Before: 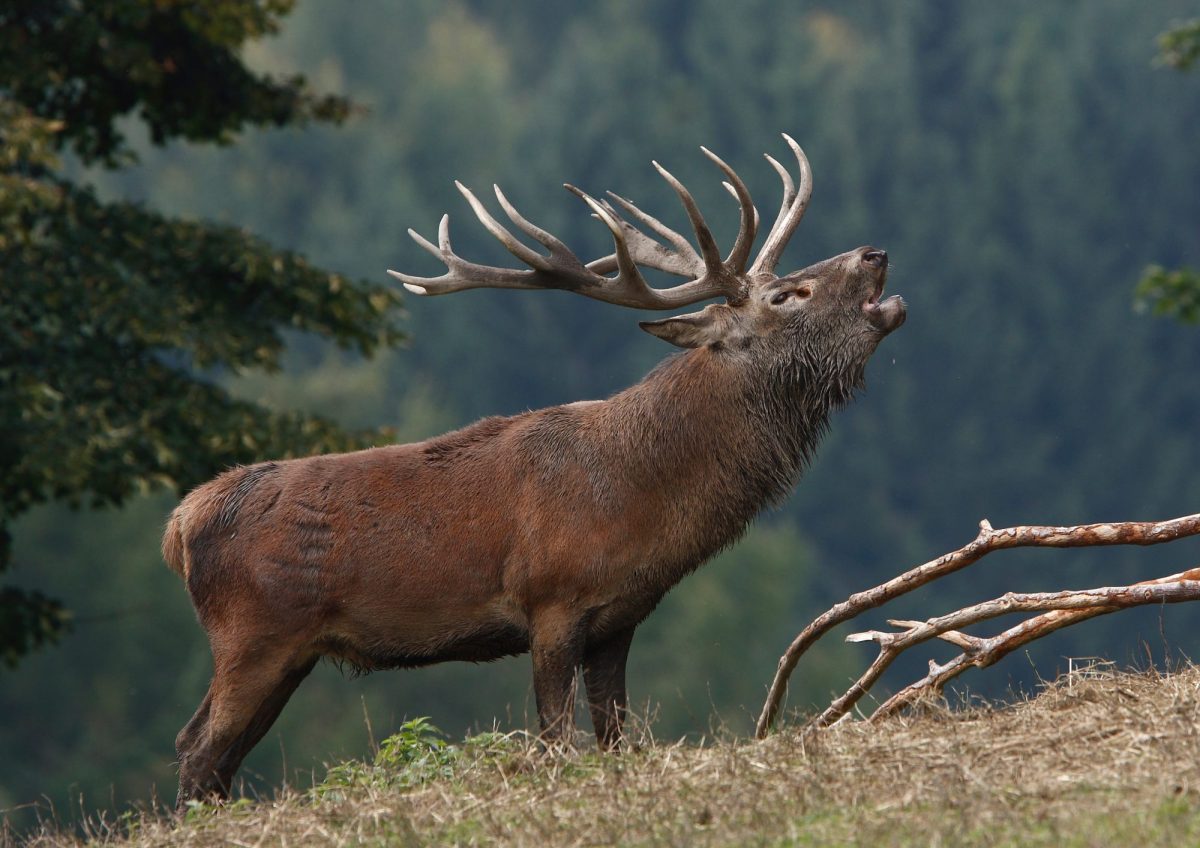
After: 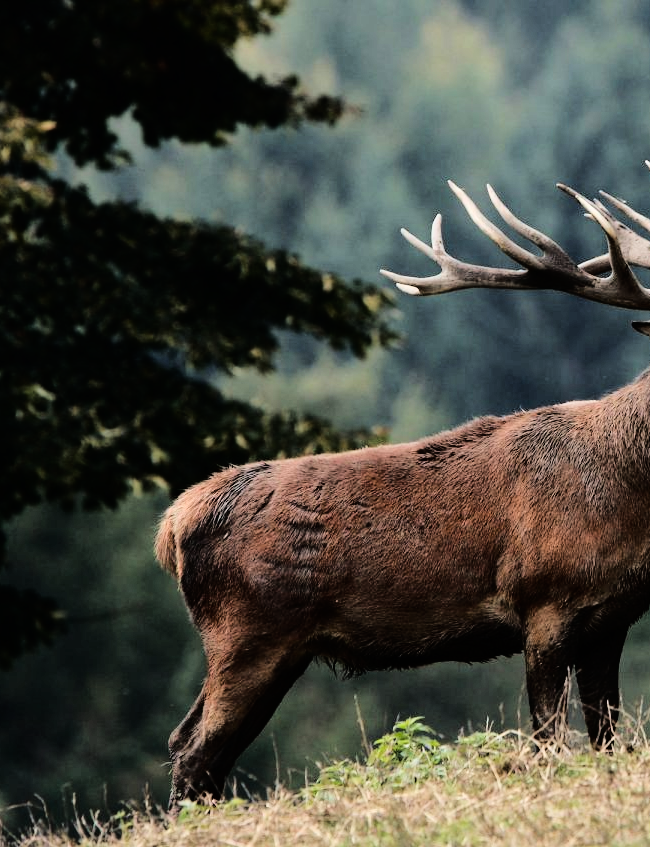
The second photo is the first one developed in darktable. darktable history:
base curve: curves: ch0 [(0, 0) (0.036, 0.01) (0.123, 0.254) (0.258, 0.504) (0.507, 0.748) (1, 1)]
crop: left 0.614%, right 45.217%, bottom 0.091%
